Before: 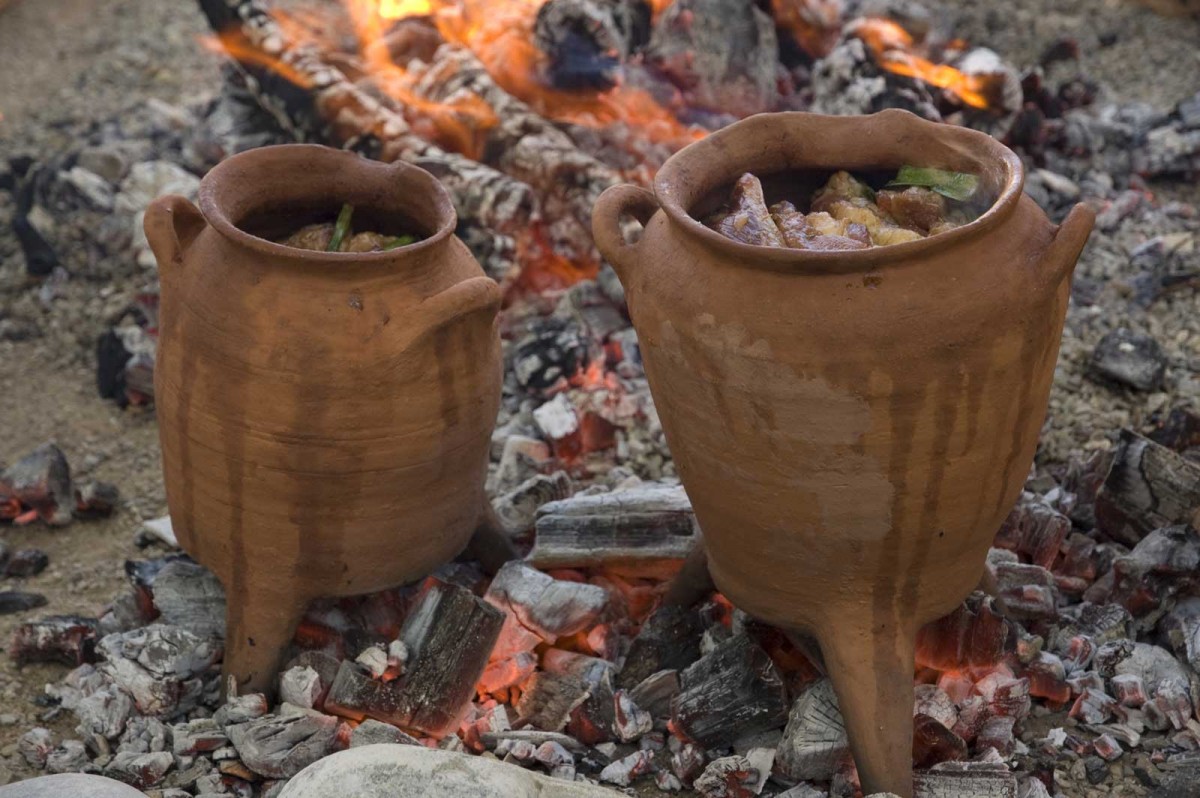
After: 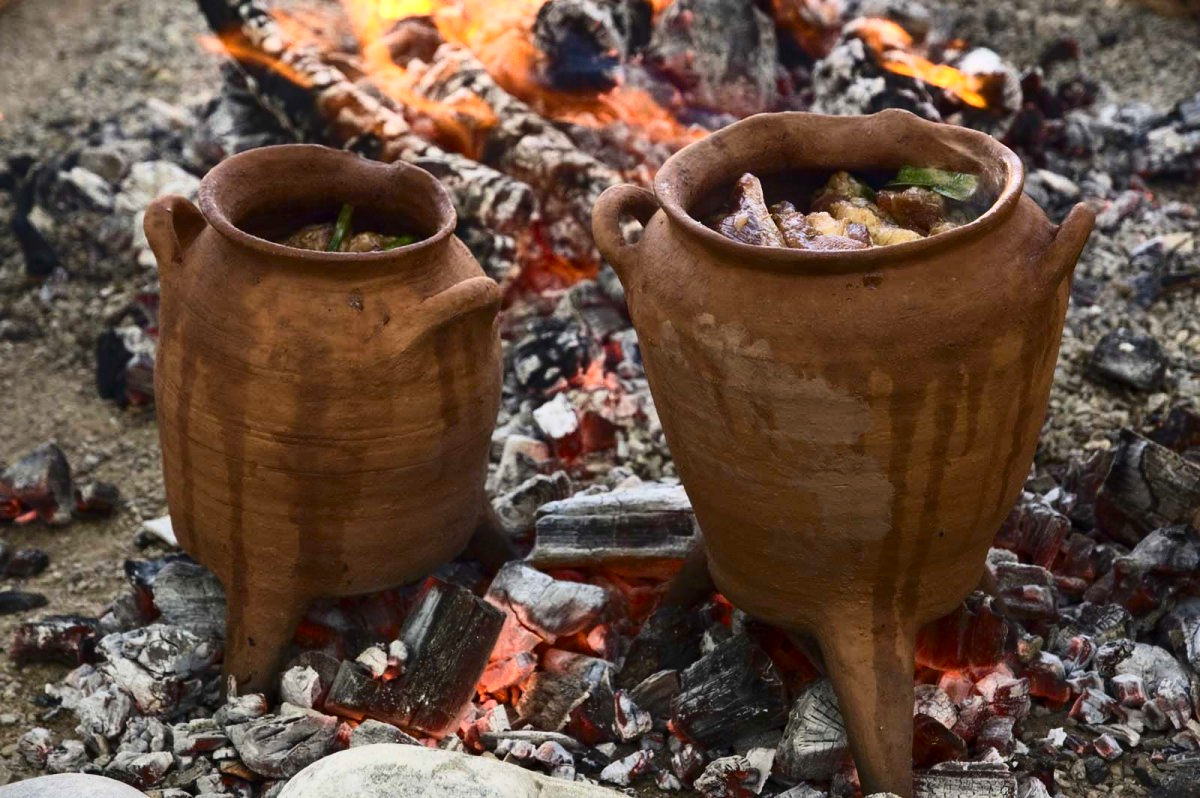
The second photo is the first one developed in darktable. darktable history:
contrast brightness saturation: contrast 0.406, brightness 0.109, saturation 0.208
